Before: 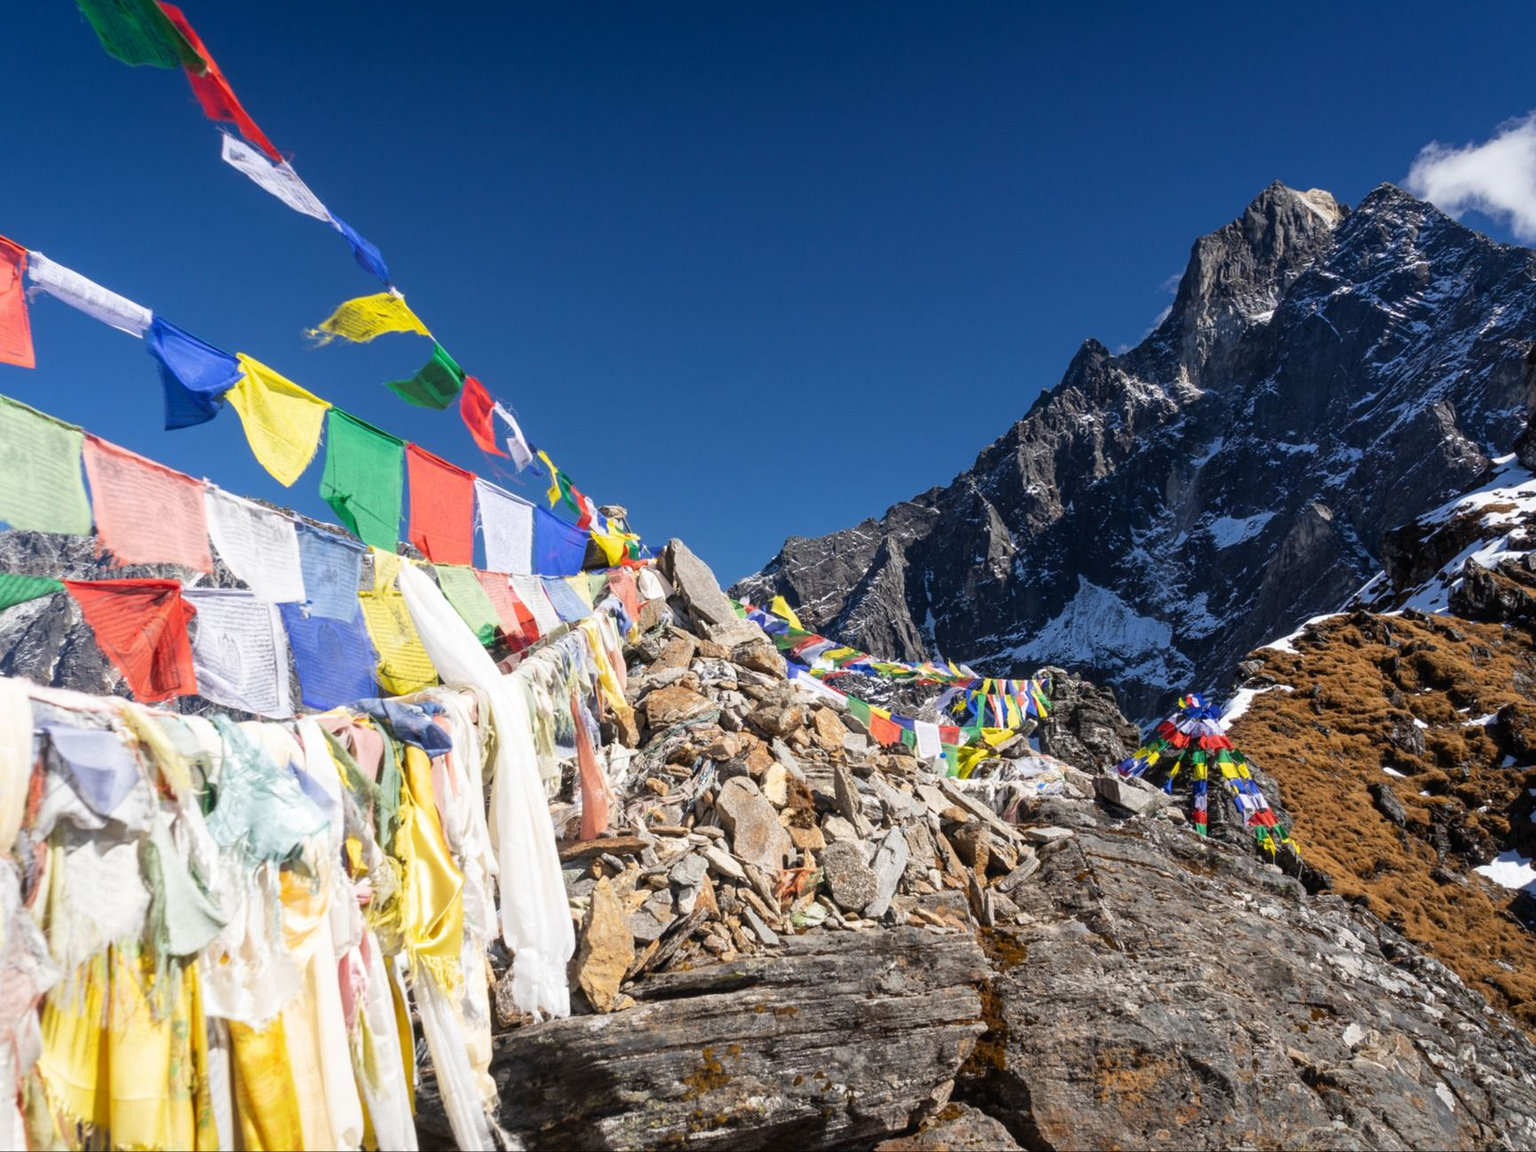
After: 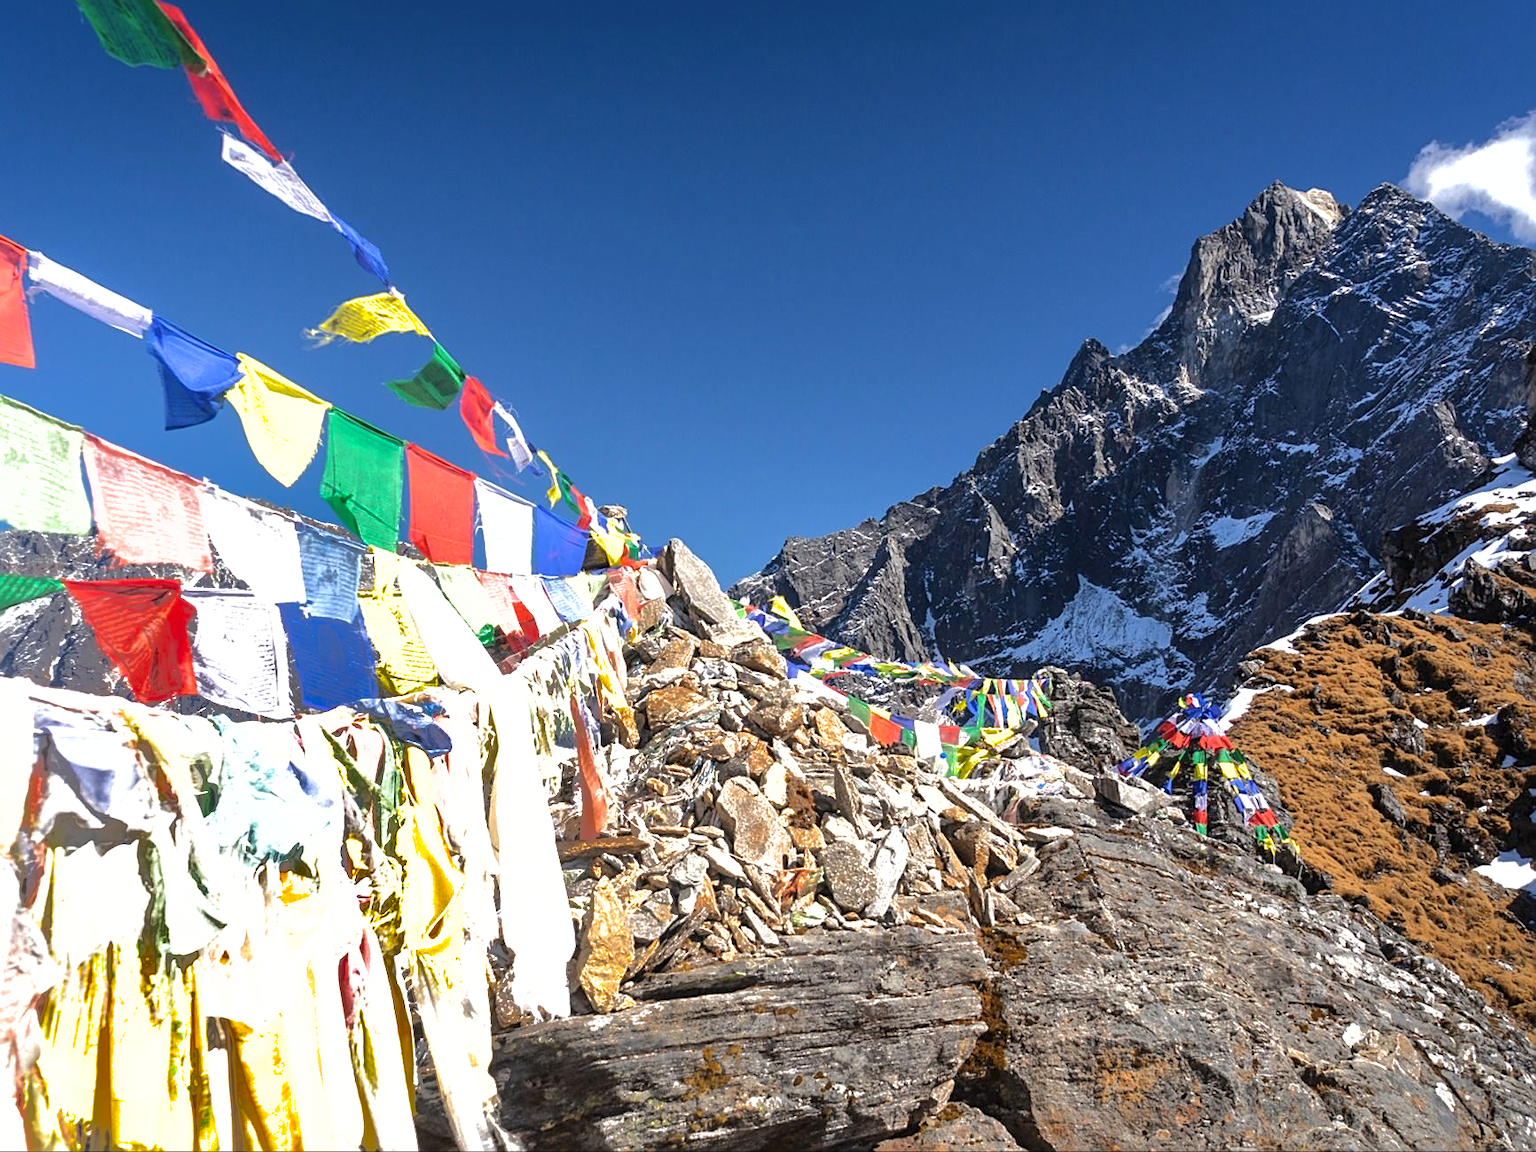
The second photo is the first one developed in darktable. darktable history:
contrast brightness saturation: saturation -0.061
exposure: black level correction 0, exposure 0.698 EV, compensate exposure bias true, compensate highlight preservation false
sharpen: on, module defaults
shadows and highlights: shadows 25.16, highlights -69.78
